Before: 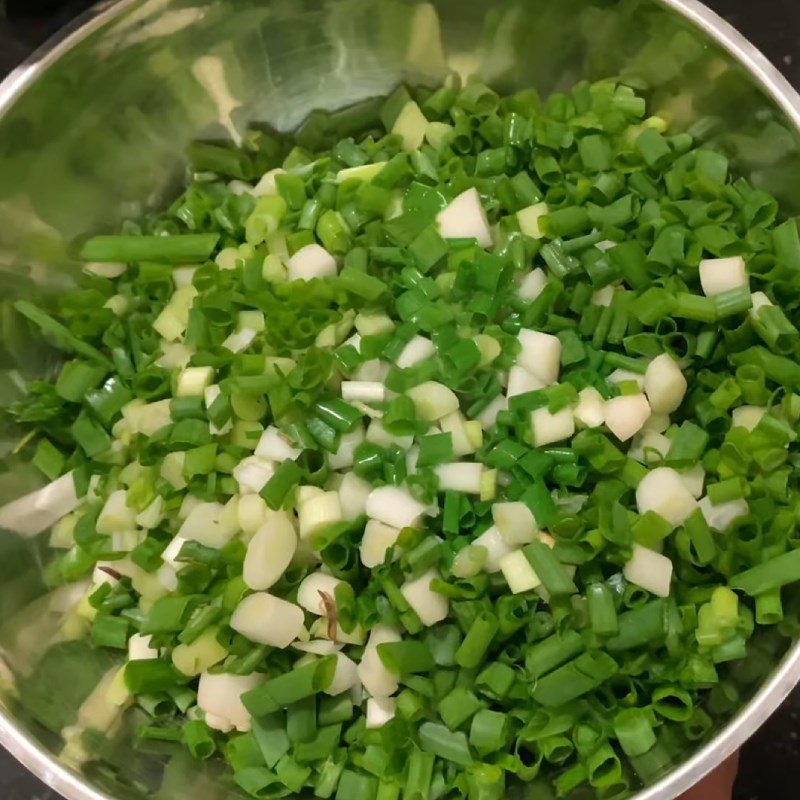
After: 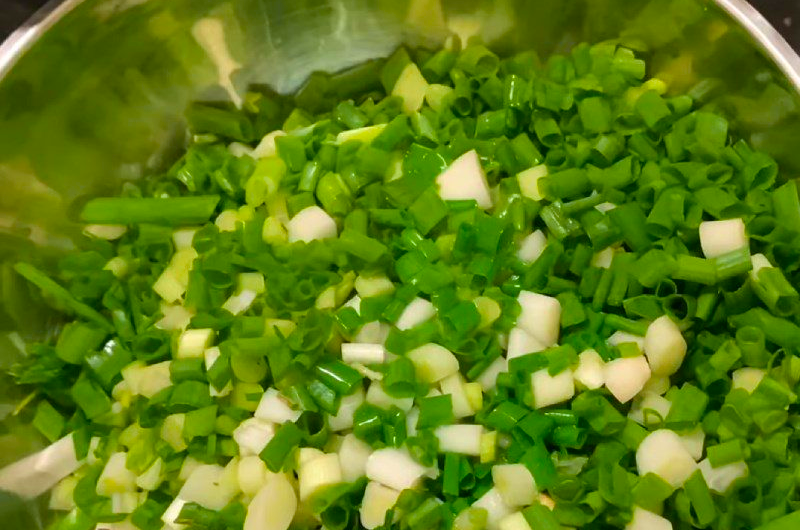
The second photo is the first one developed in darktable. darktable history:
velvia: strength 32.67%, mid-tones bias 0.205
crop and rotate: top 4.822%, bottom 28.87%
